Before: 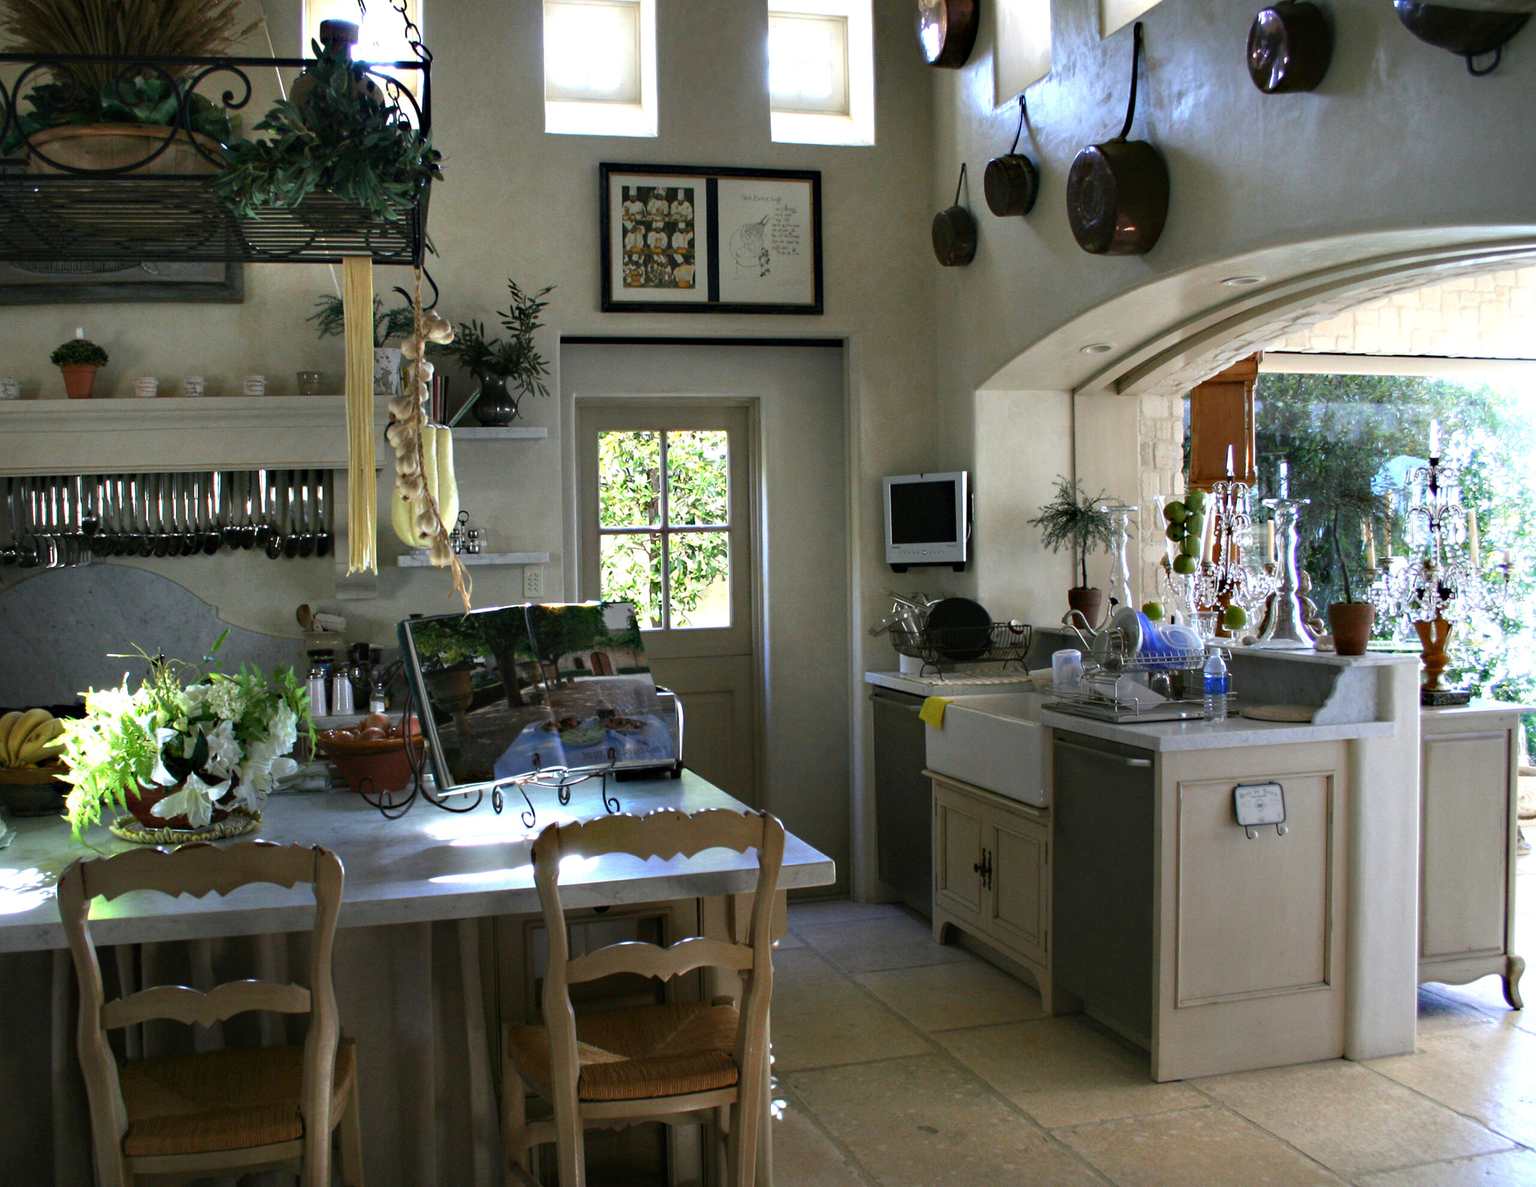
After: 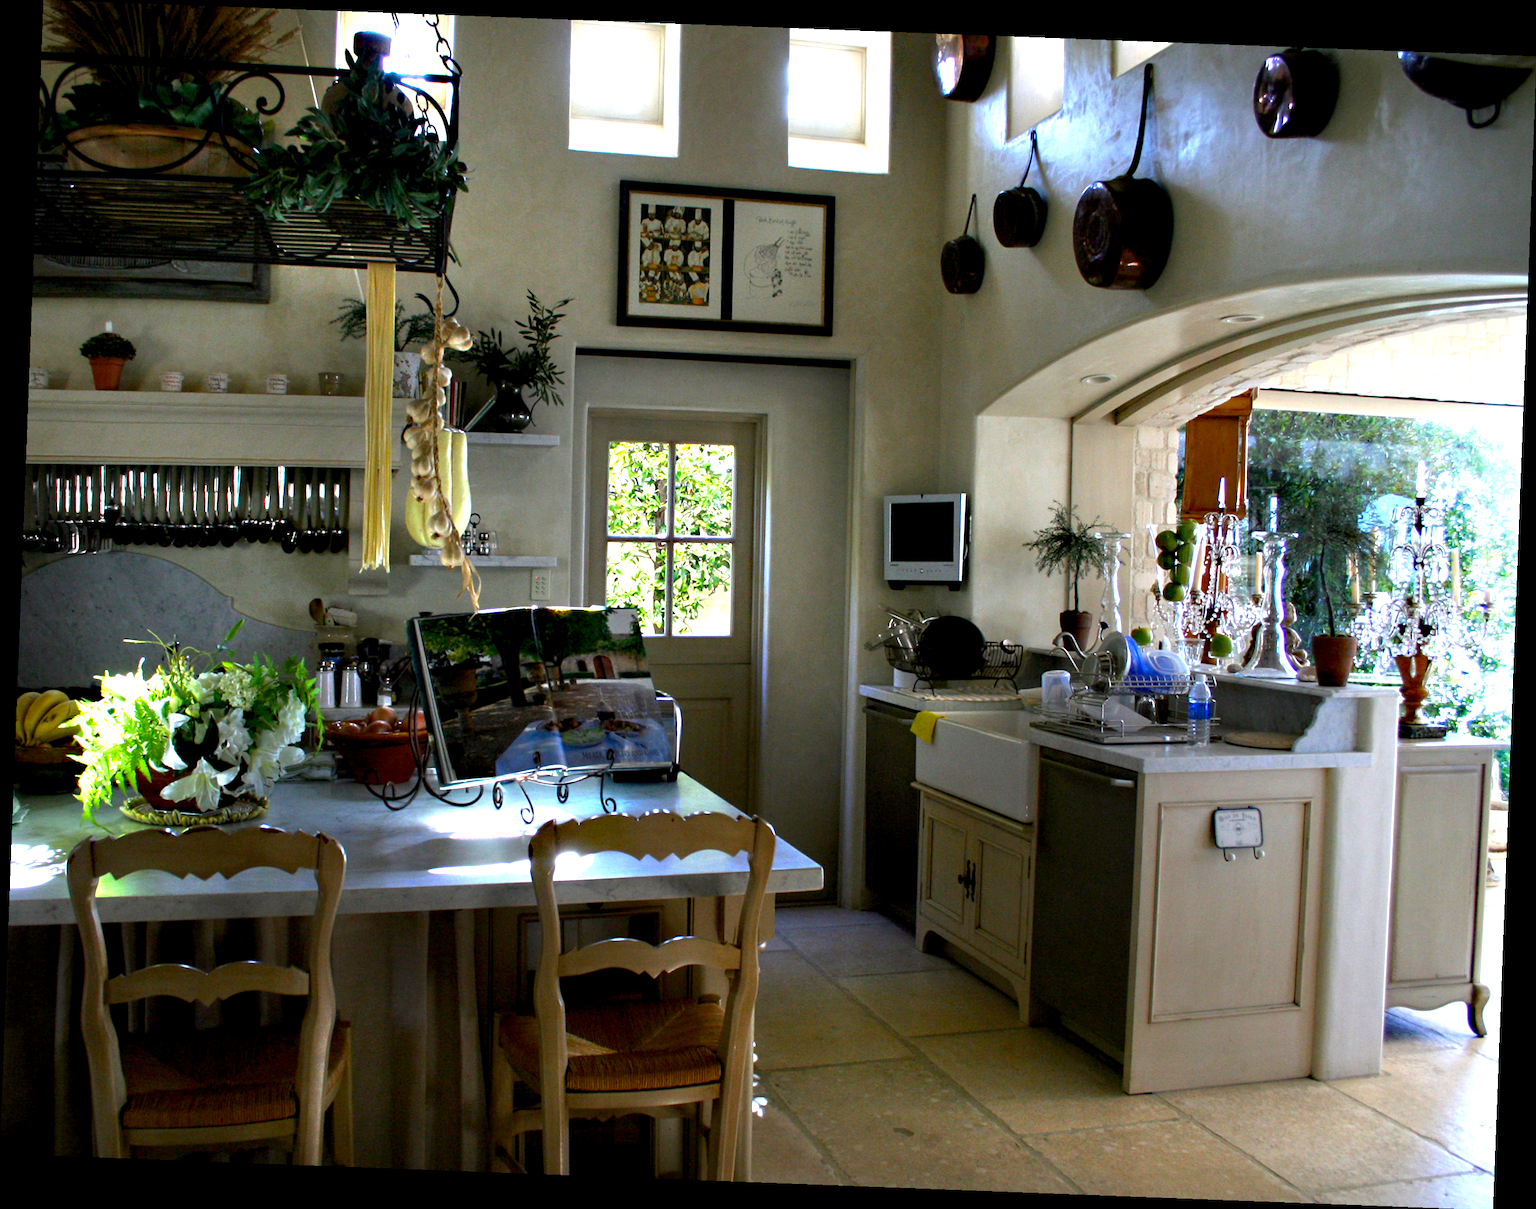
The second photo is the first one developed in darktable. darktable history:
exposure: black level correction 0.01, exposure 0.014 EV, compensate highlight preservation false
color balance: lift [1, 1.001, 0.999, 1.001], gamma [1, 1.004, 1.007, 0.993], gain [1, 0.991, 0.987, 1.013], contrast 7.5%, contrast fulcrum 10%, output saturation 115%
rotate and perspective: rotation 2.17°, automatic cropping off
